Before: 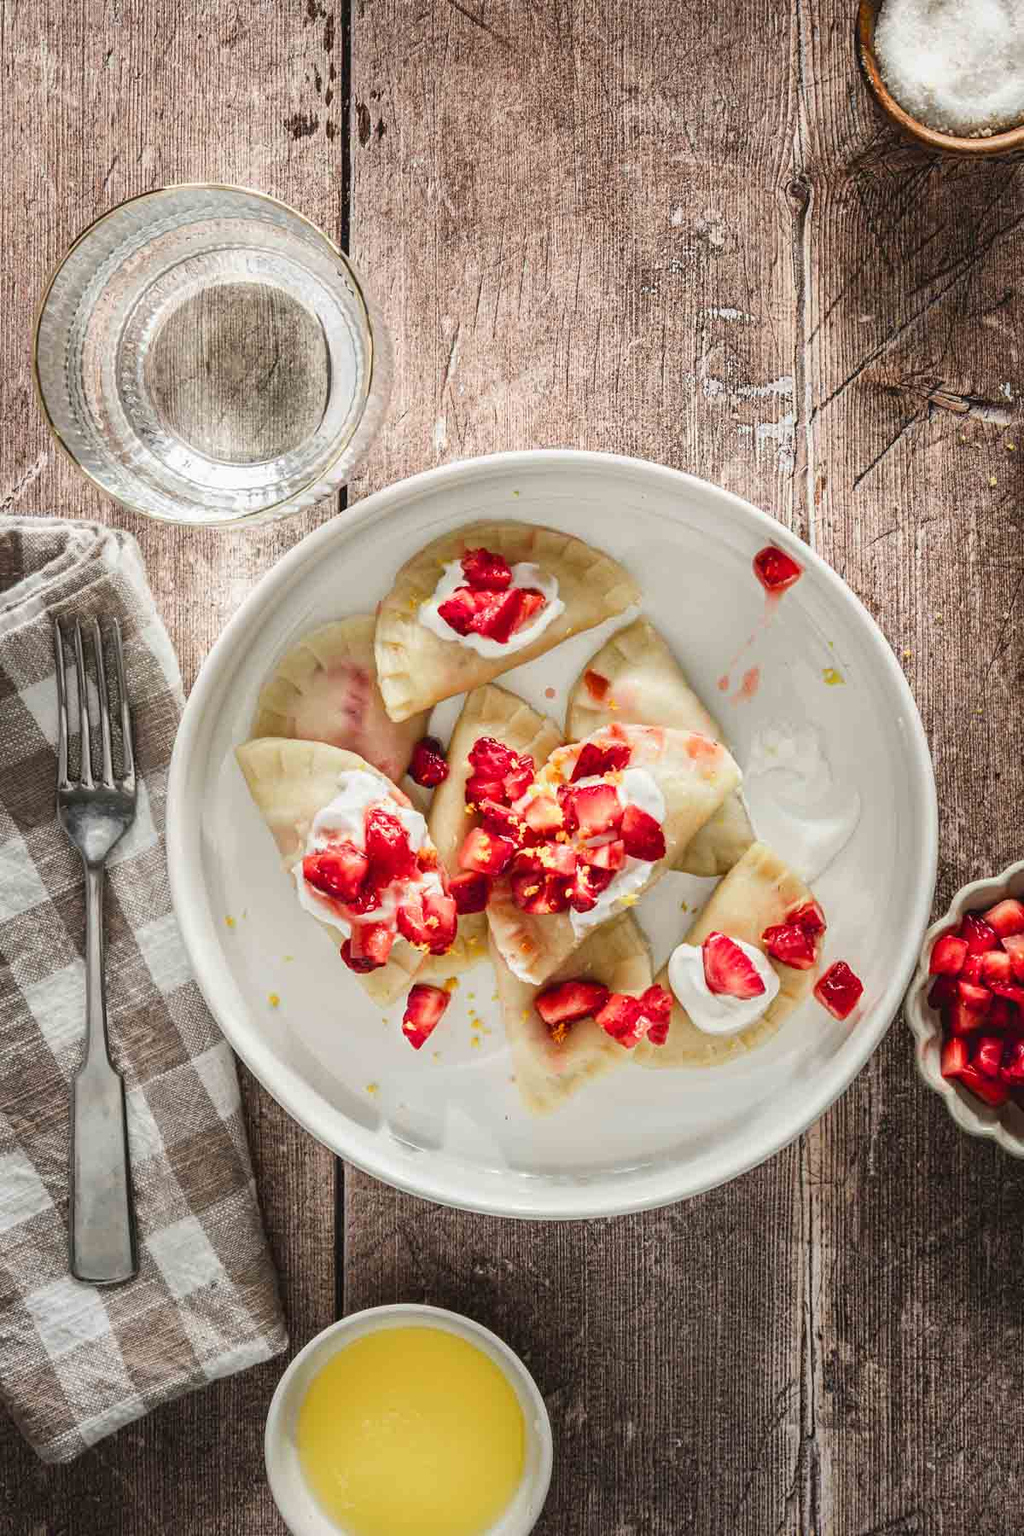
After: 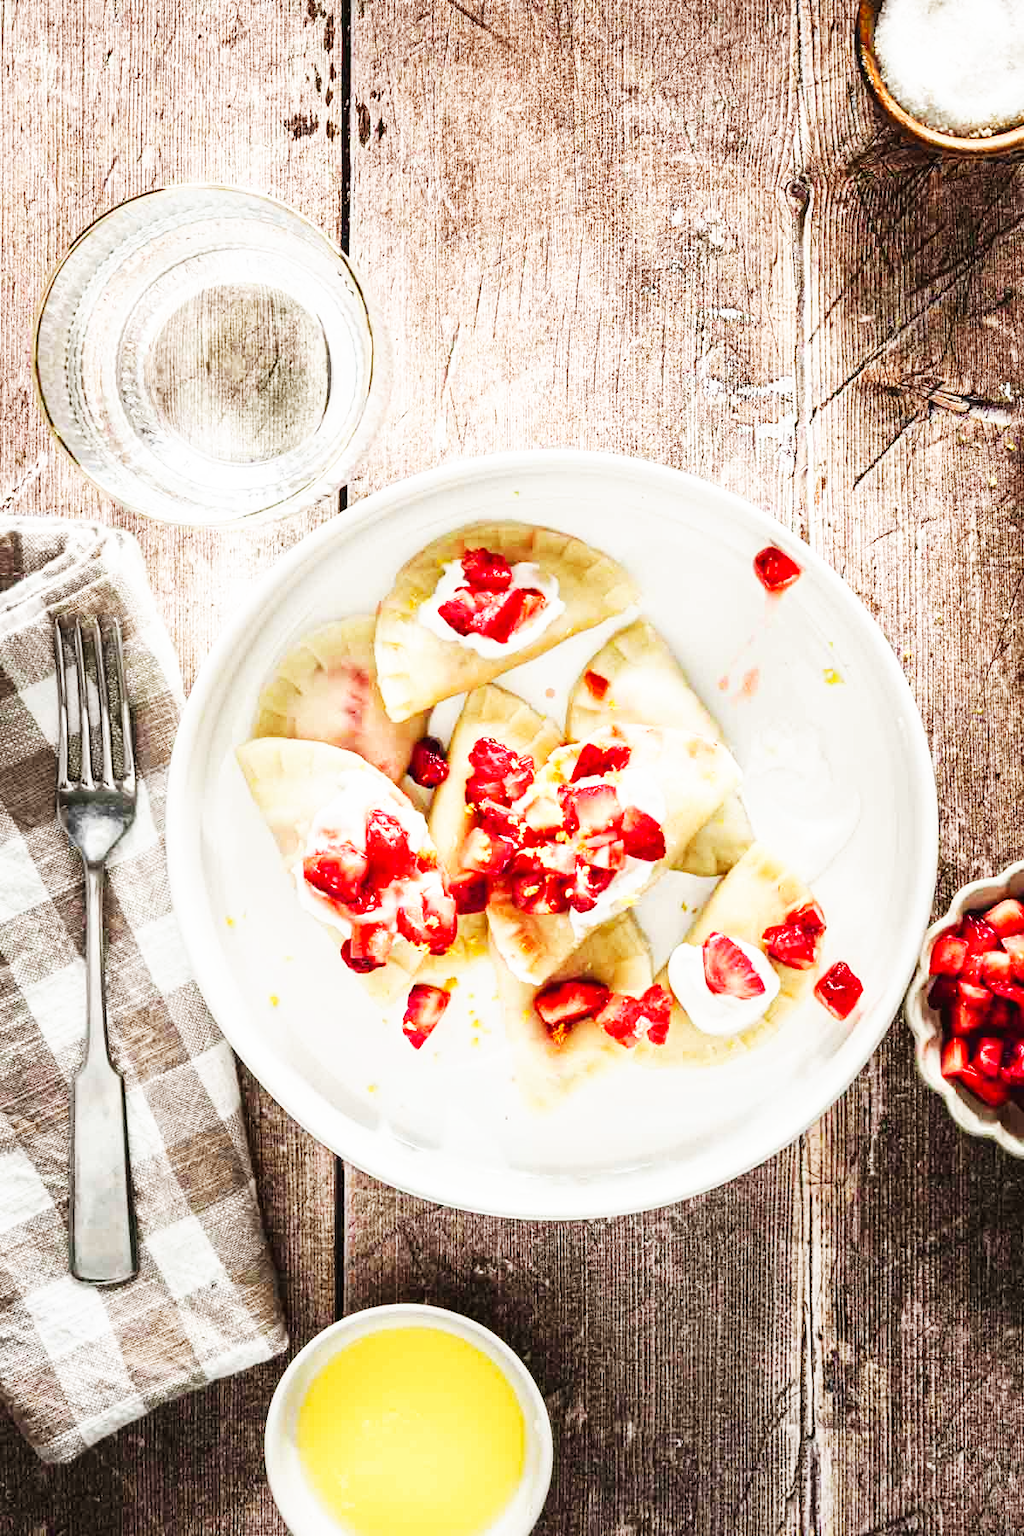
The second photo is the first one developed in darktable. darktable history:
tone equalizer: on, module defaults
base curve: curves: ch0 [(0, 0) (0.007, 0.004) (0.027, 0.03) (0.046, 0.07) (0.207, 0.54) (0.442, 0.872) (0.673, 0.972) (1, 1)], preserve colors none
contrast brightness saturation: saturation -0.05
